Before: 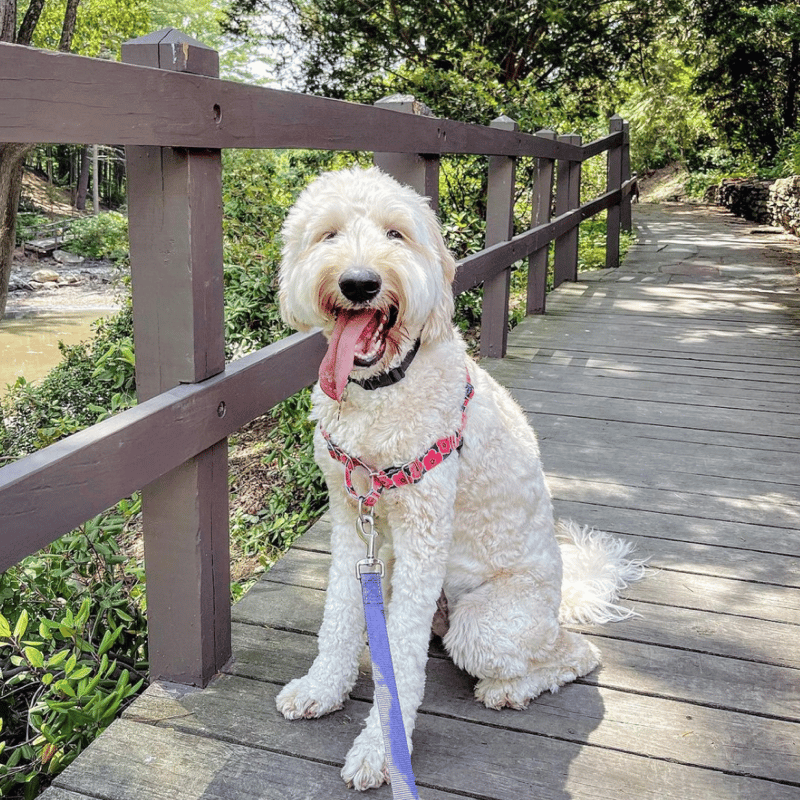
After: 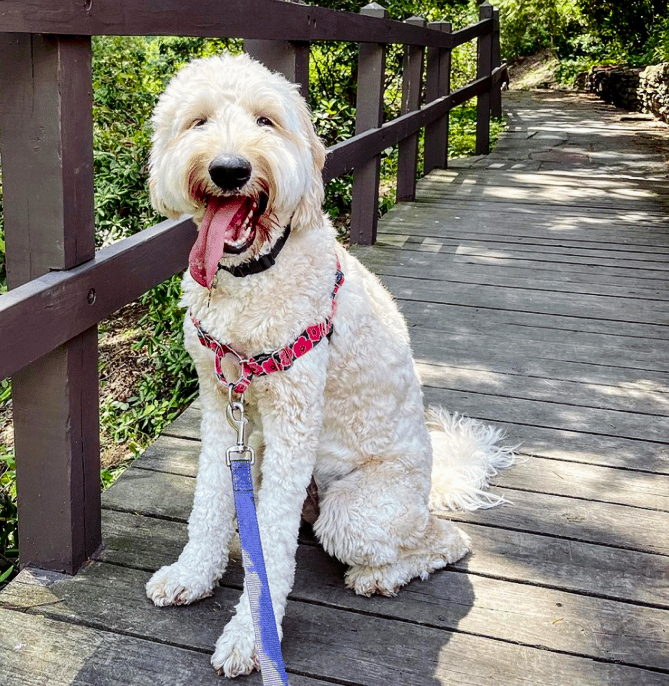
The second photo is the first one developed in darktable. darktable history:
crop: left 16.274%, top 14.227%
contrast brightness saturation: contrast 0.219, brightness -0.192, saturation 0.244
